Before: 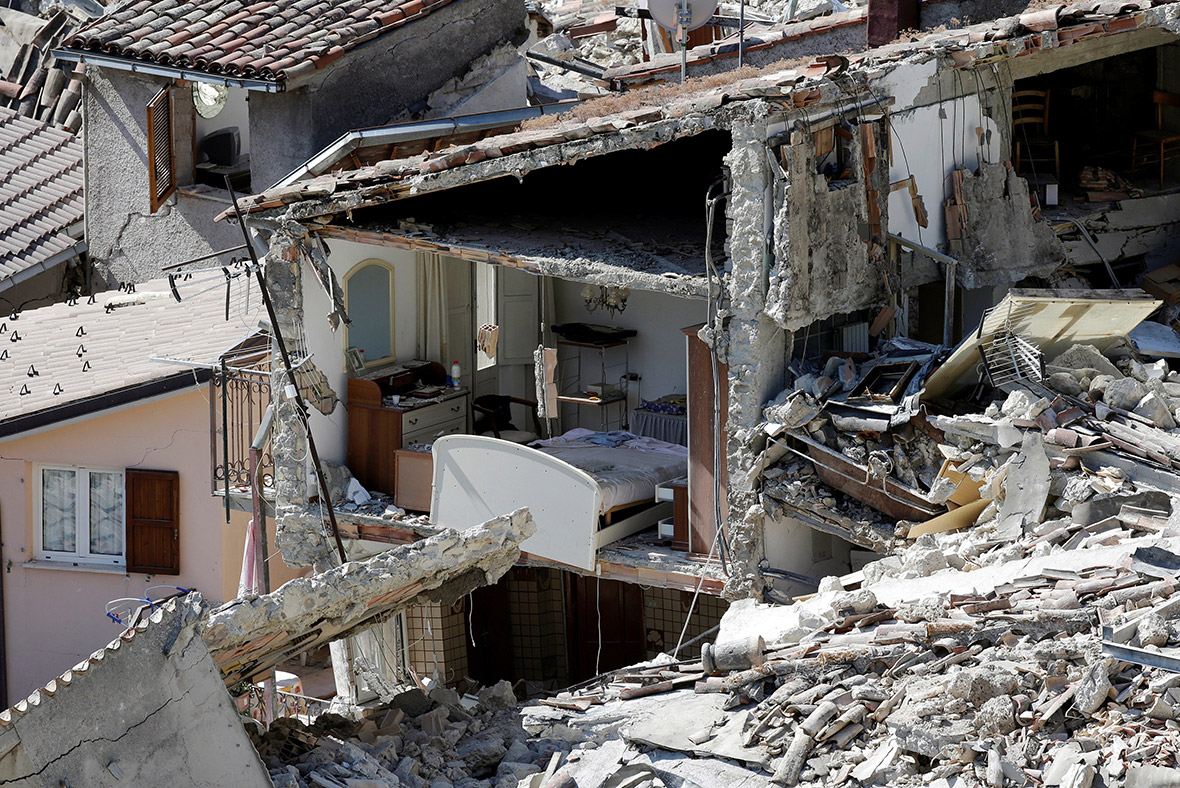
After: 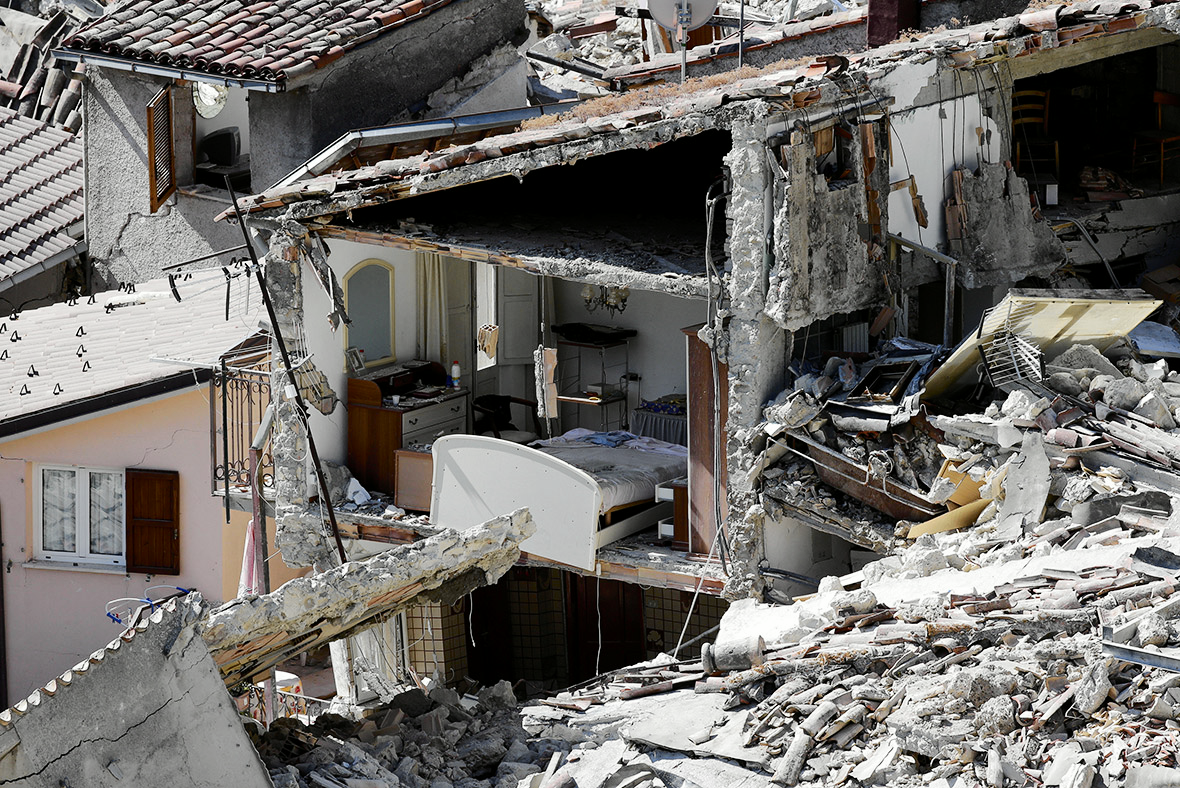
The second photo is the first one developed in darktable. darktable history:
tone curve: curves: ch0 [(0, 0) (0.037, 0.025) (0.131, 0.093) (0.275, 0.256) (0.476, 0.517) (0.607, 0.667) (0.691, 0.745) (0.789, 0.836) (0.911, 0.925) (0.997, 0.995)]; ch1 [(0, 0) (0.301, 0.3) (0.444, 0.45) (0.493, 0.495) (0.507, 0.503) (0.534, 0.533) (0.582, 0.58) (0.658, 0.693) (0.746, 0.77) (1, 1)]; ch2 [(0, 0) (0.246, 0.233) (0.36, 0.352) (0.415, 0.418) (0.476, 0.492) (0.502, 0.504) (0.525, 0.518) (0.539, 0.544) (0.586, 0.602) (0.634, 0.651) (0.706, 0.727) (0.853, 0.852) (1, 0.951)], color space Lab, independent channels, preserve colors none
